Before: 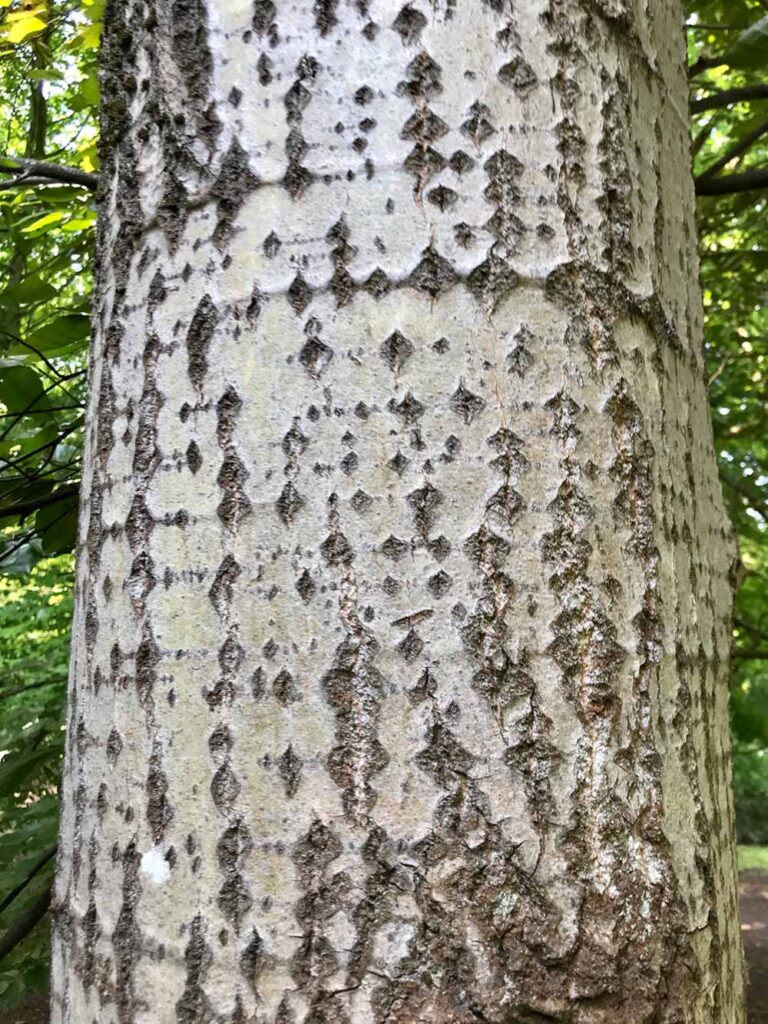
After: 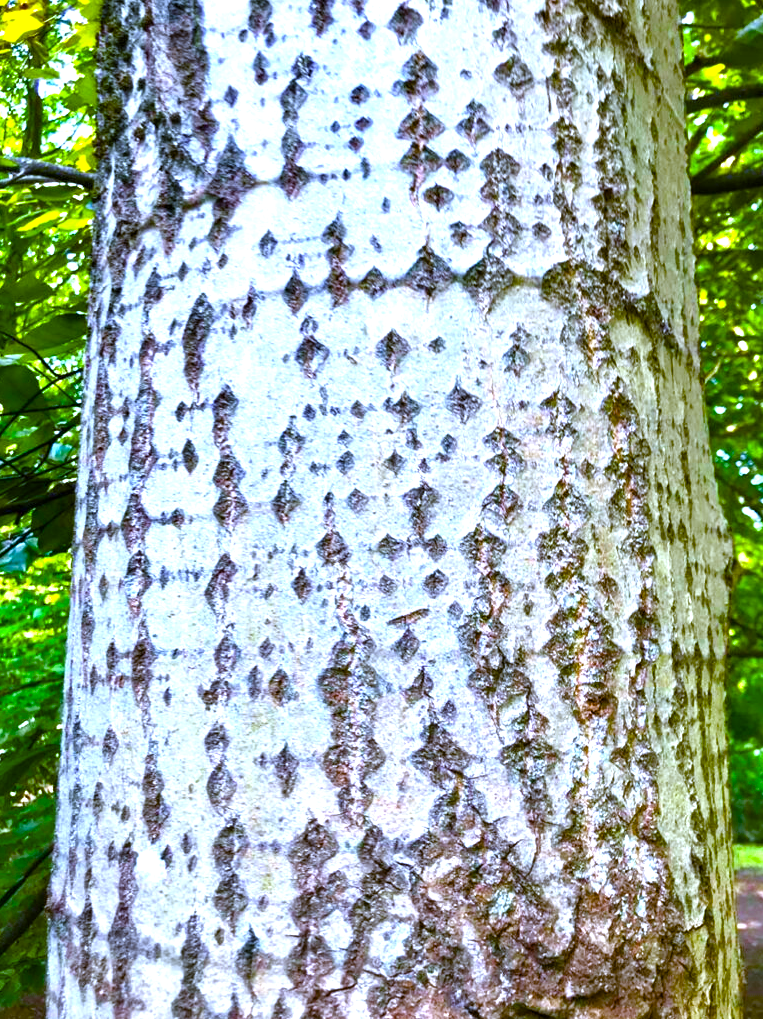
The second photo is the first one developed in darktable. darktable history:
crop and rotate: left 0.614%, top 0.179%, bottom 0.309%
color balance rgb: linear chroma grading › global chroma 25%, perceptual saturation grading › global saturation 40%, perceptual saturation grading › highlights -50%, perceptual saturation grading › shadows 30%, perceptual brilliance grading › global brilliance 25%, global vibrance 60%
vibrance: on, module defaults
white balance: red 0.948, green 1.02, blue 1.176
